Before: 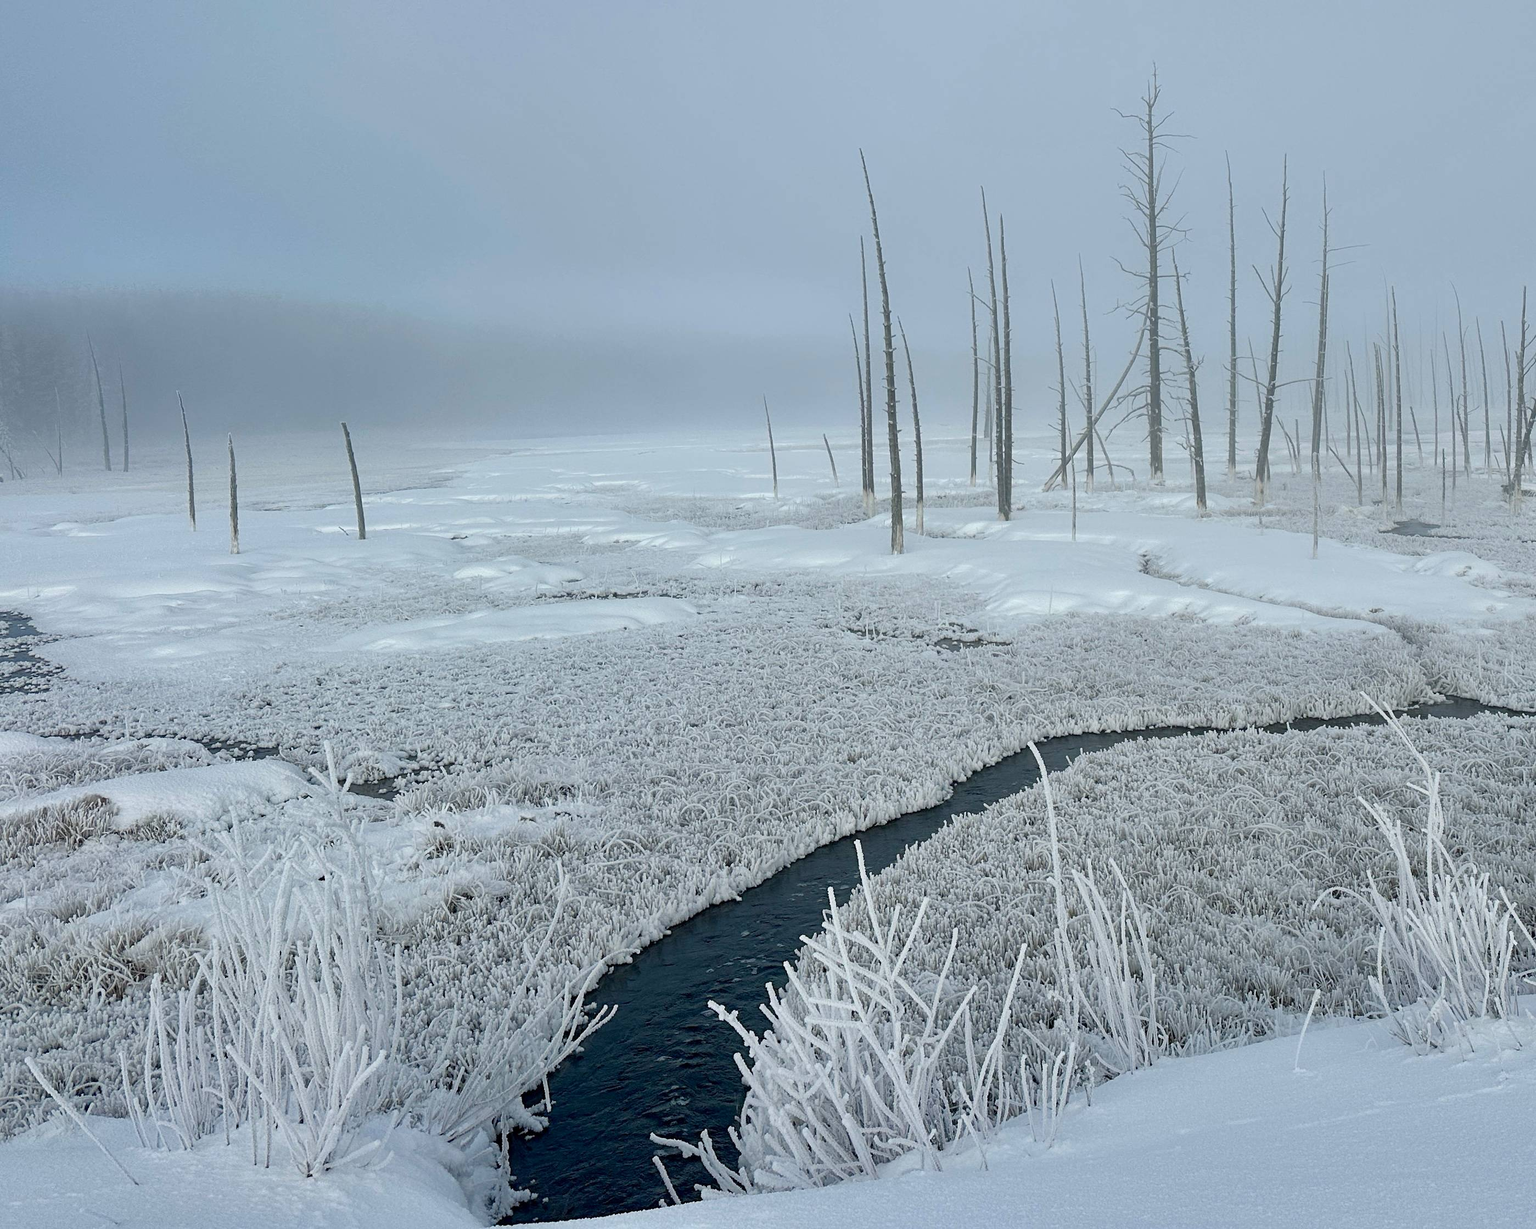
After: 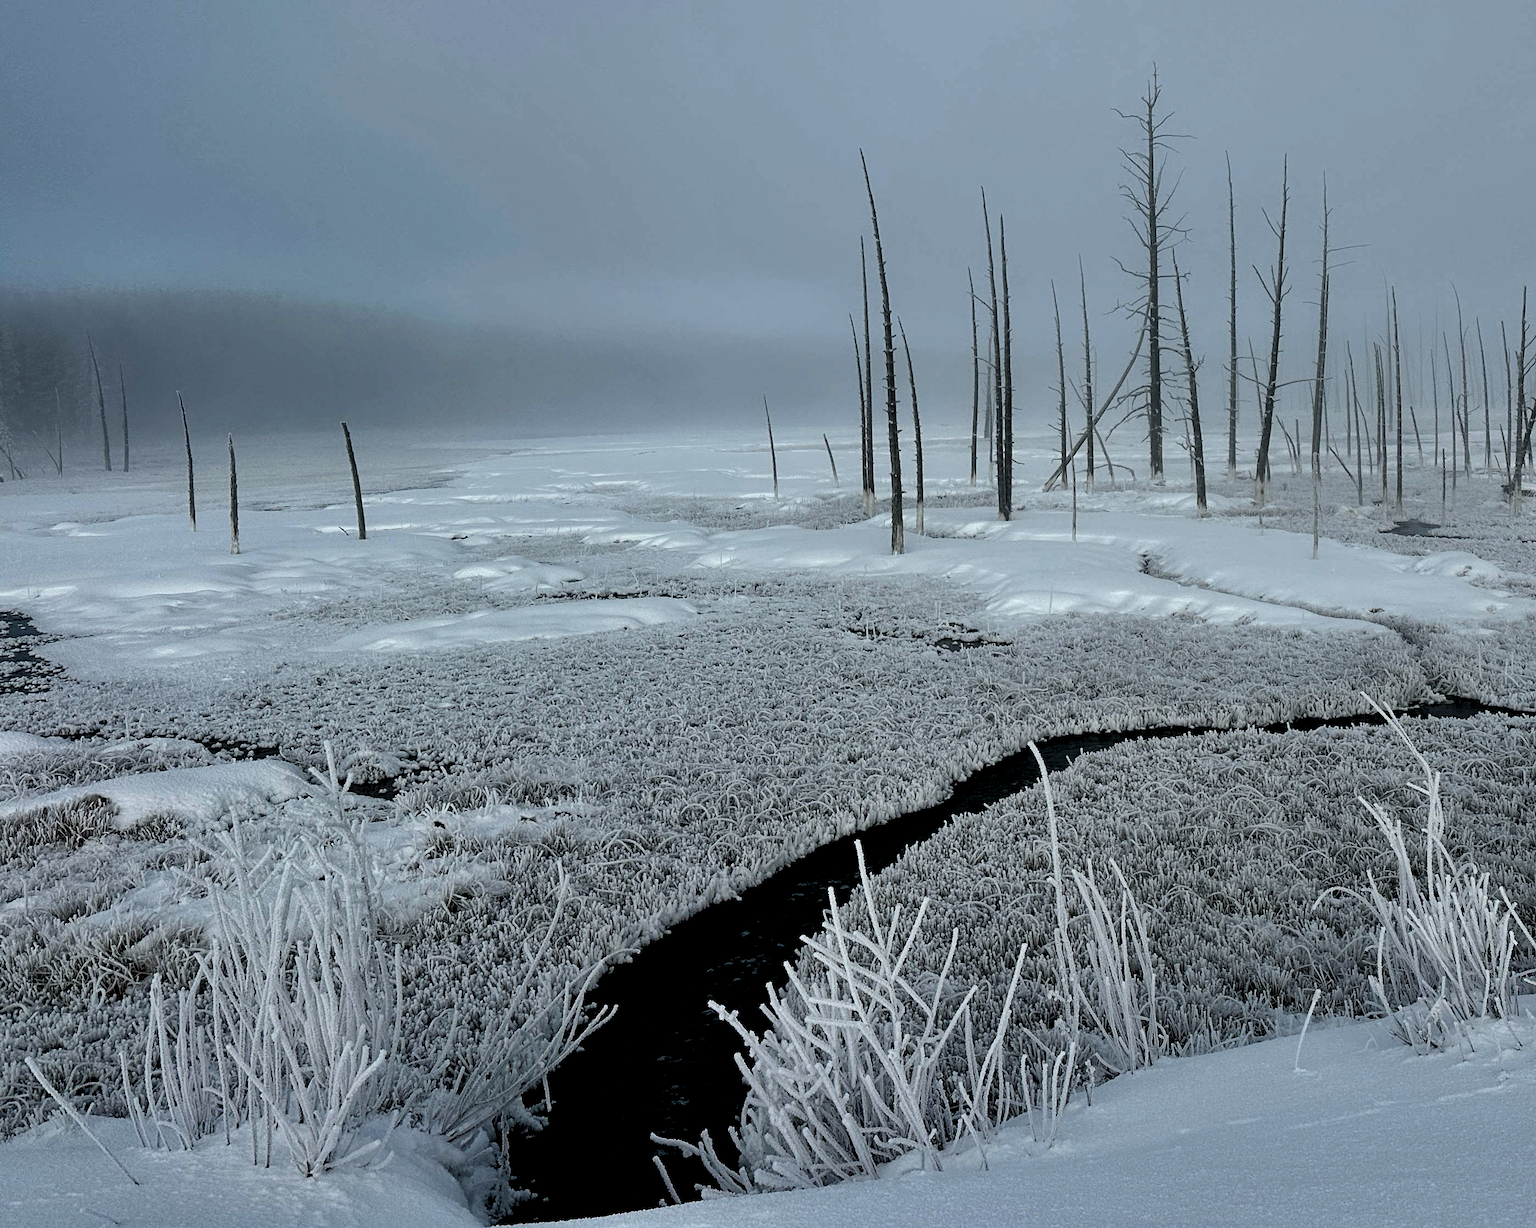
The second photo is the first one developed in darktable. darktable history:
exposure: black level correction 0.055, exposure -0.035 EV, compensate highlight preservation false
levels: levels [0.101, 0.578, 0.953]
